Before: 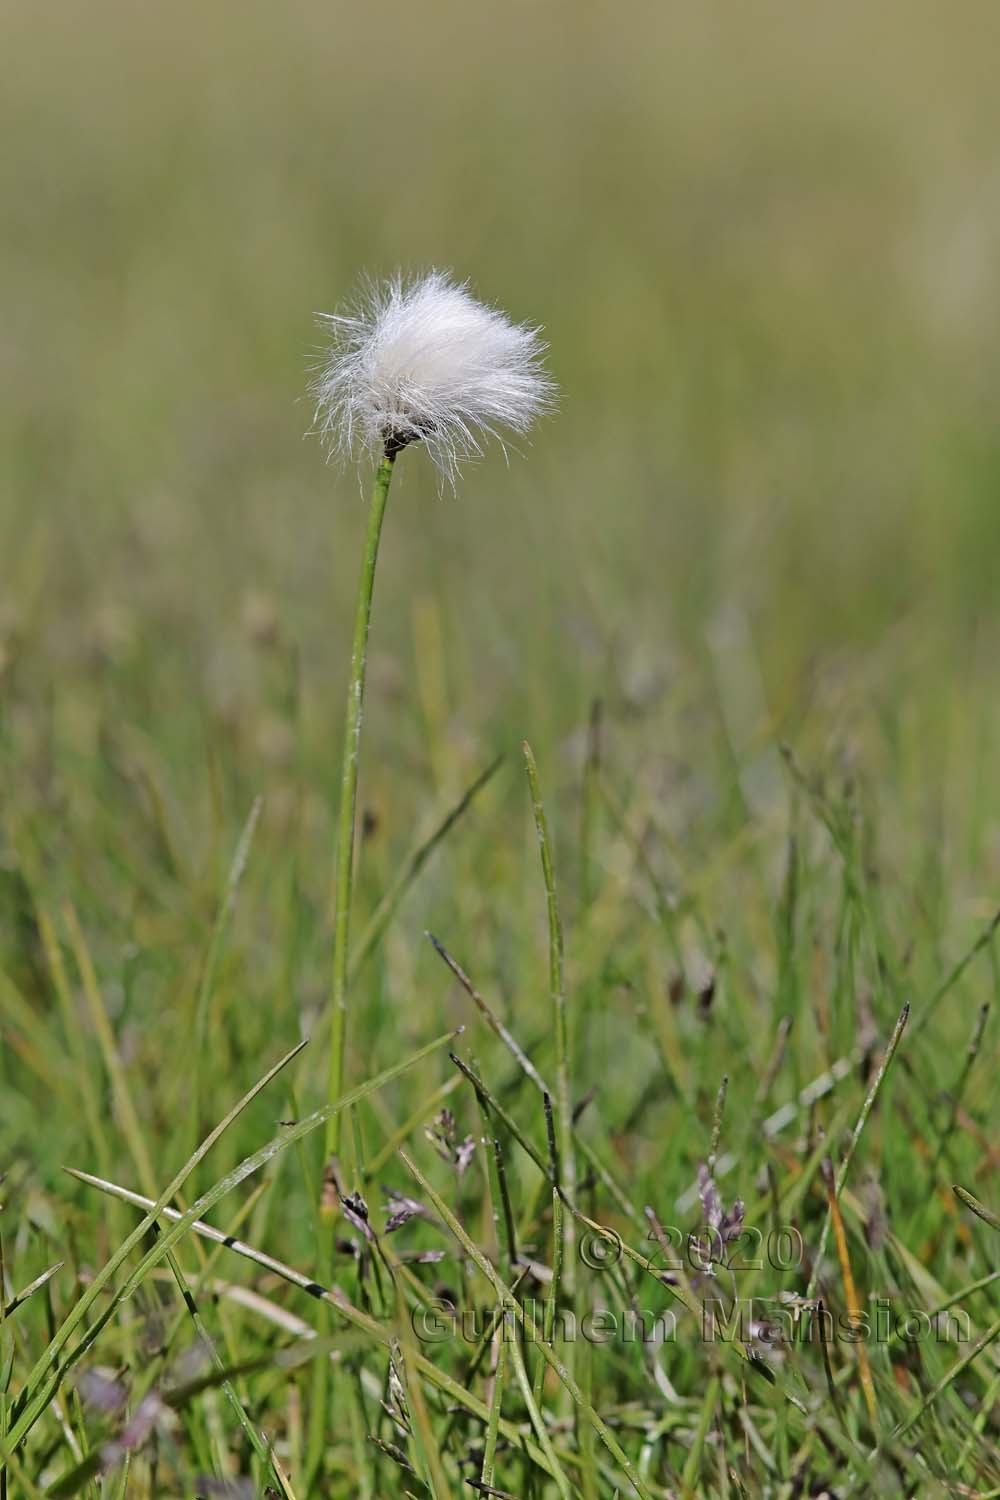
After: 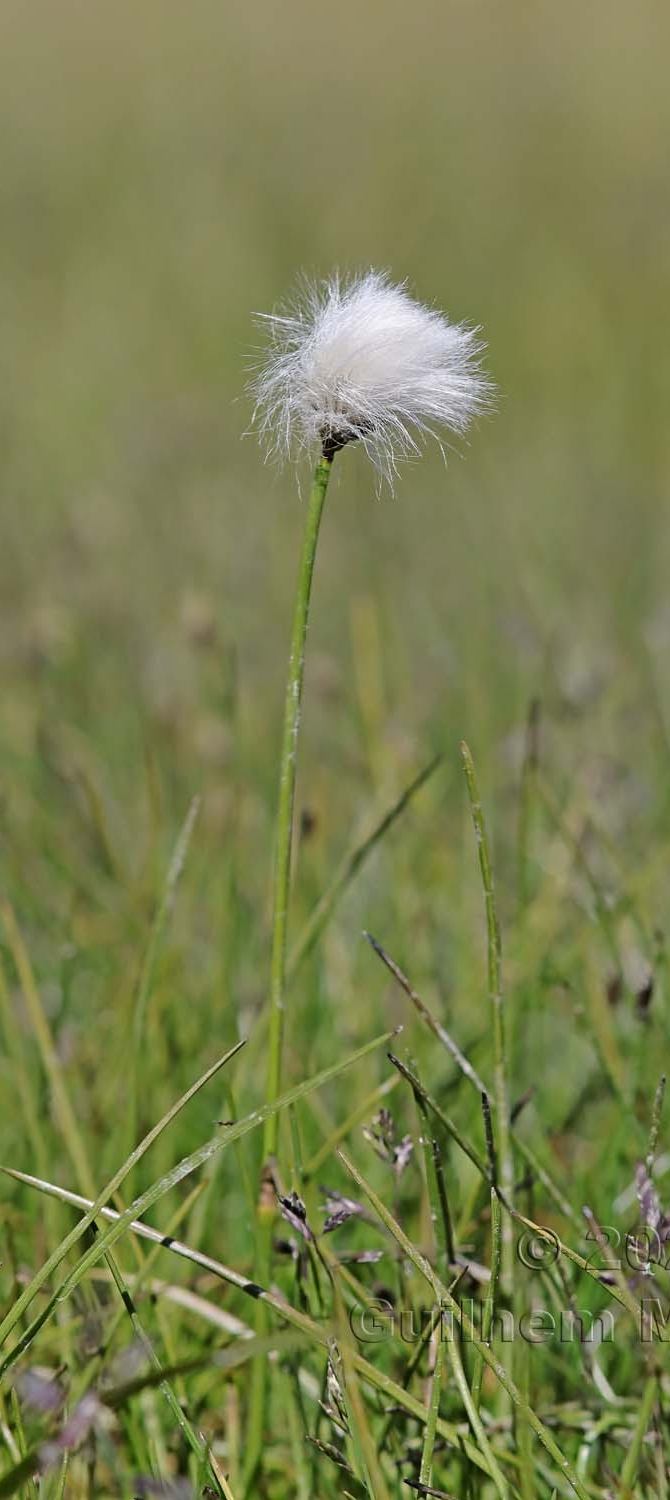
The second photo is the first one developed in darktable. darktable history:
crop and rotate: left 6.281%, right 26.712%
